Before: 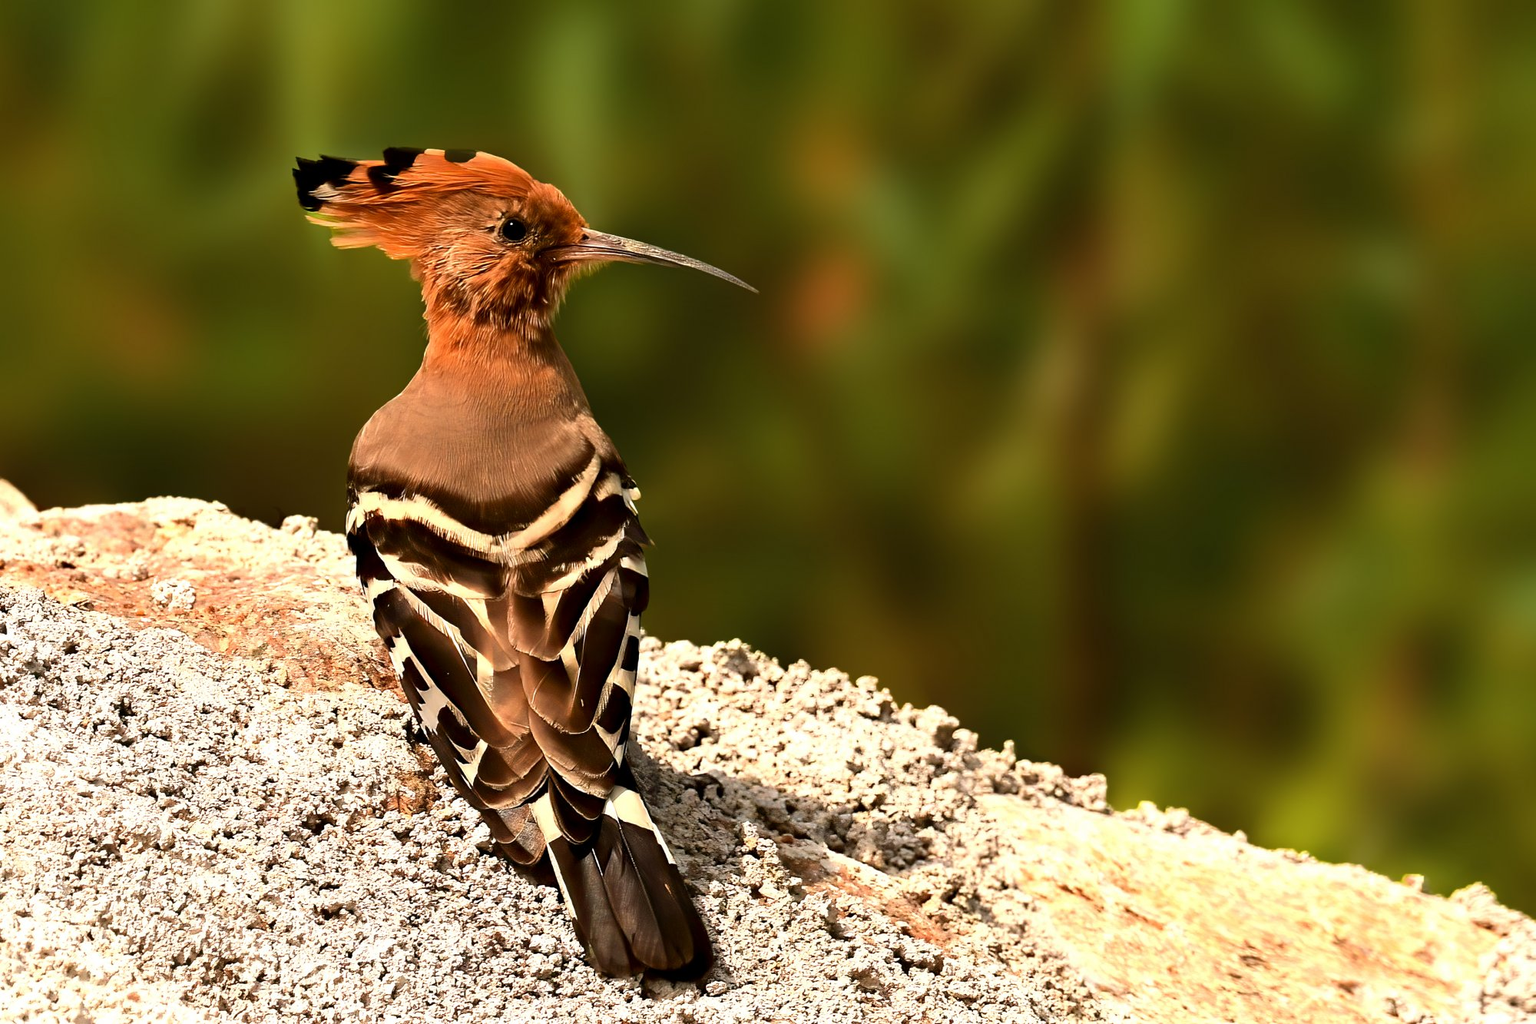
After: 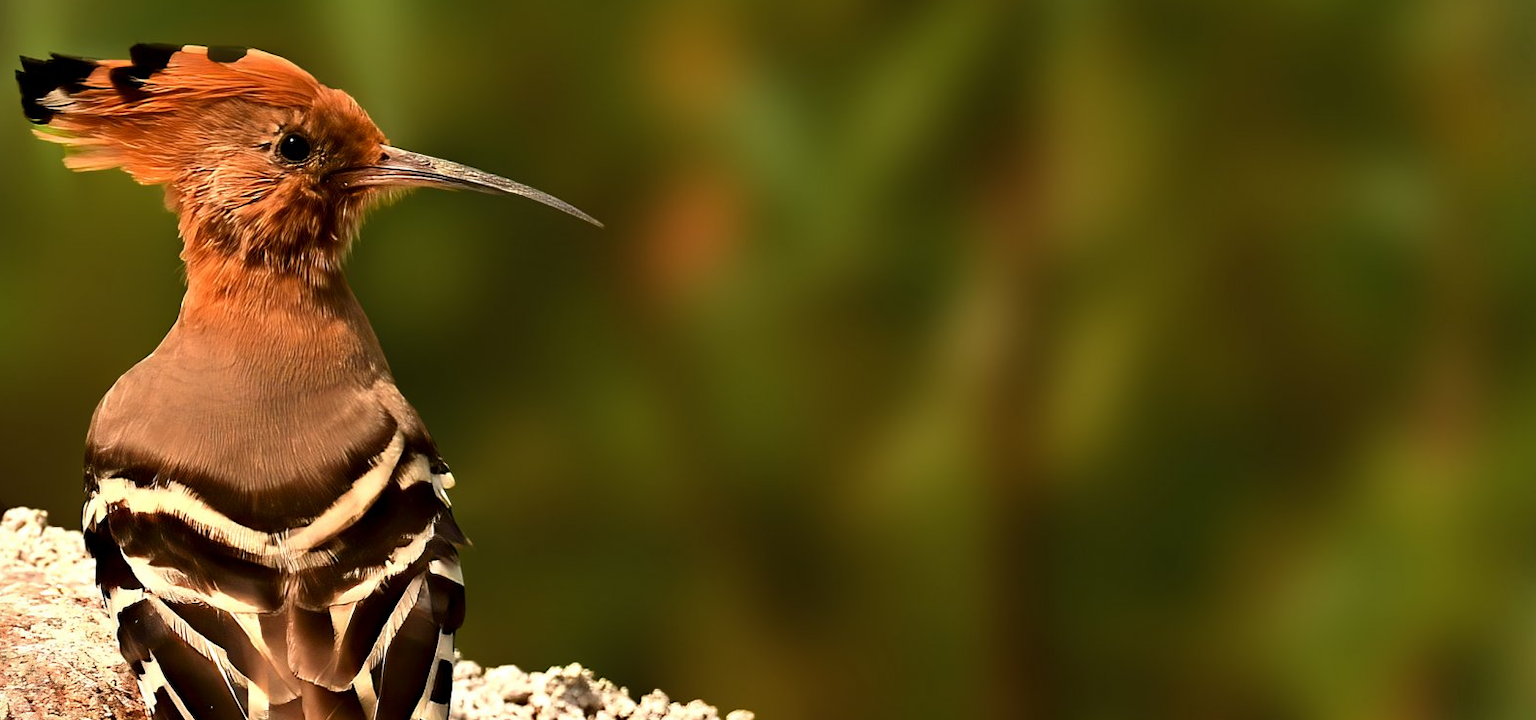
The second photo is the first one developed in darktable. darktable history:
crop: left 18.266%, top 11.092%, right 2.474%, bottom 33.135%
vignetting: fall-off start 99.83%, fall-off radius 71.56%, brightness -0.168, width/height ratio 1.17
